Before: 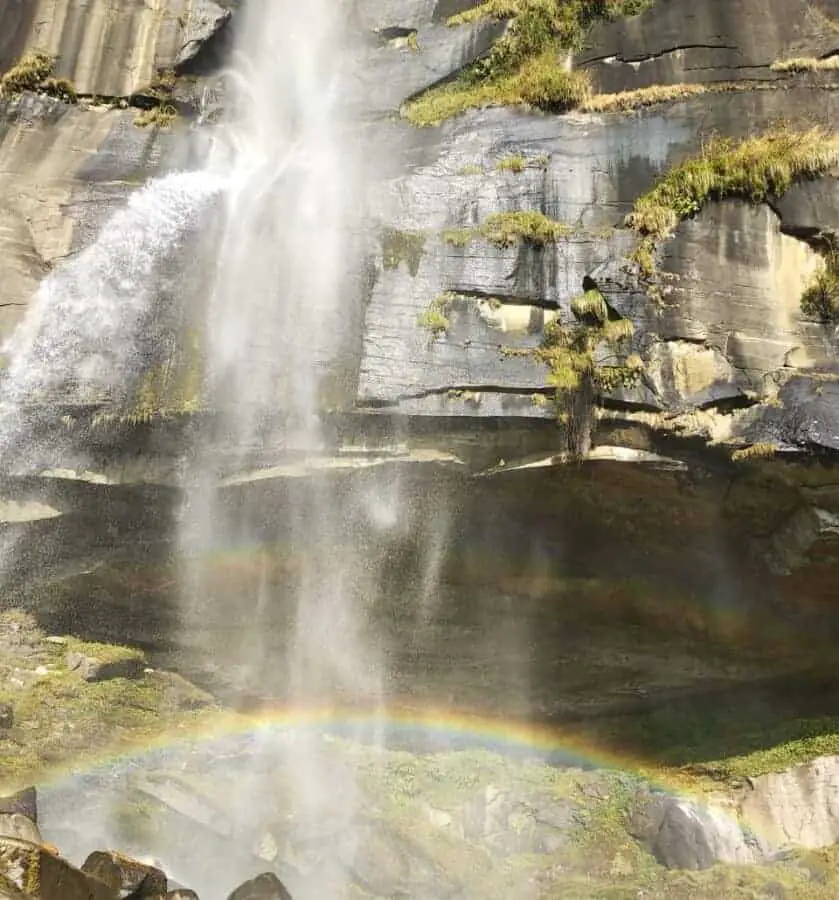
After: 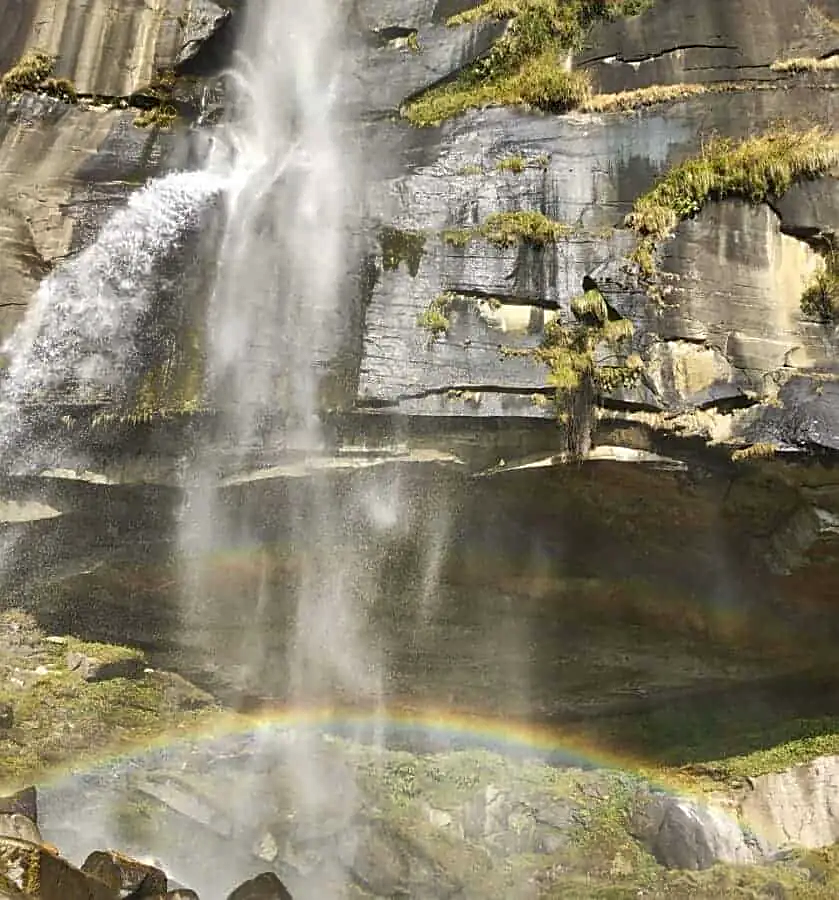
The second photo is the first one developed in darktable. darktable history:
white balance: emerald 1
shadows and highlights: shadows 20.91, highlights -82.73, soften with gaussian
sharpen: on, module defaults
